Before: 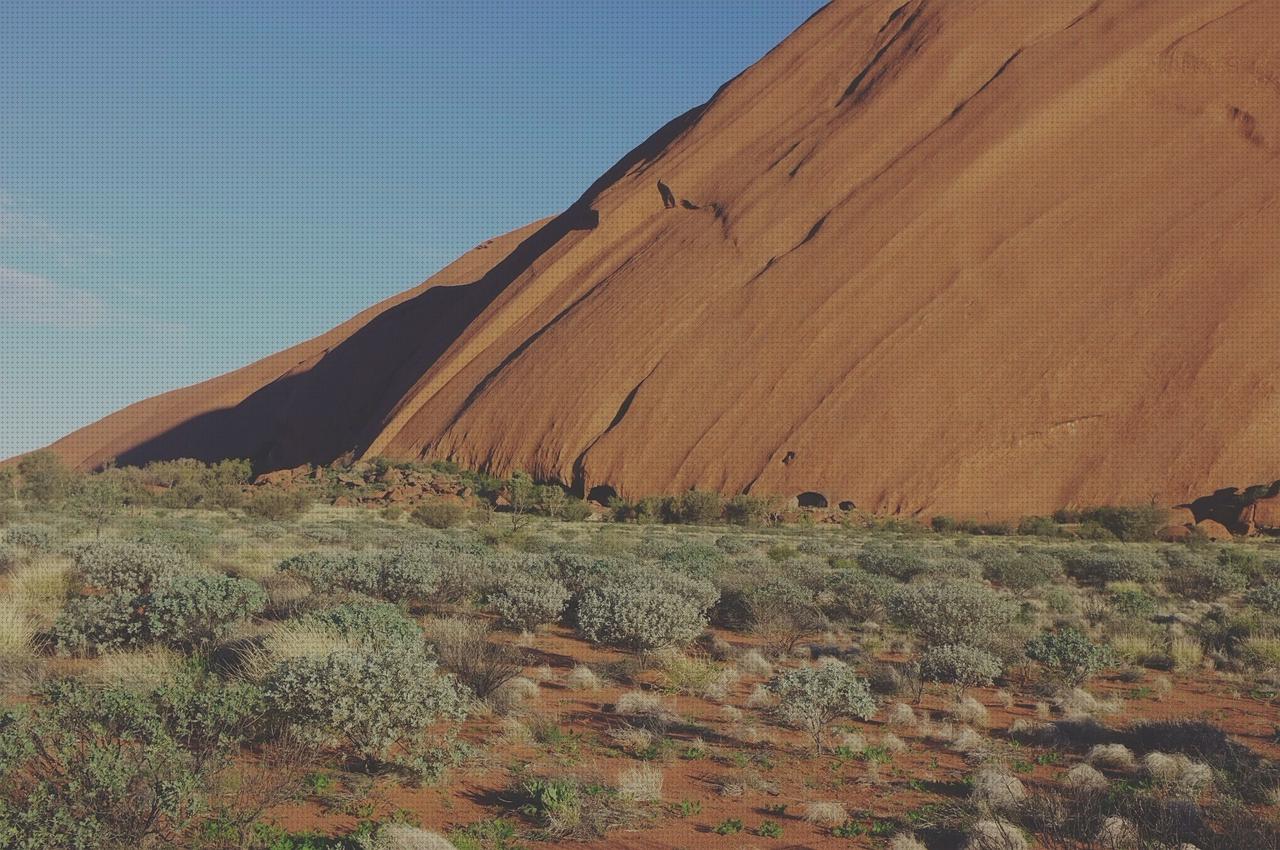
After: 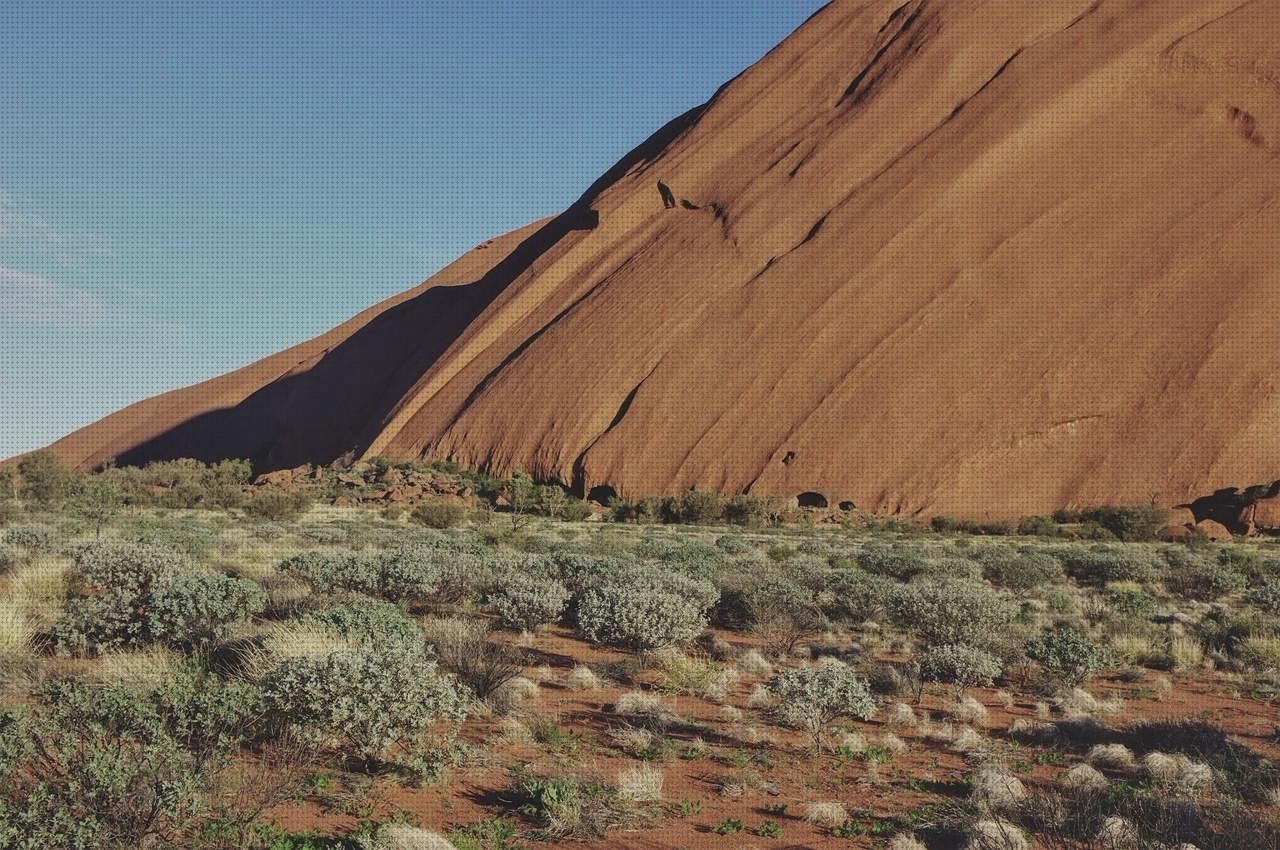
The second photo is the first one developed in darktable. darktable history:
local contrast: on, module defaults
contrast equalizer: octaves 7, y [[0.546, 0.552, 0.554, 0.554, 0.552, 0.546], [0.5 ×6], [0.5 ×6], [0 ×6], [0 ×6]]
